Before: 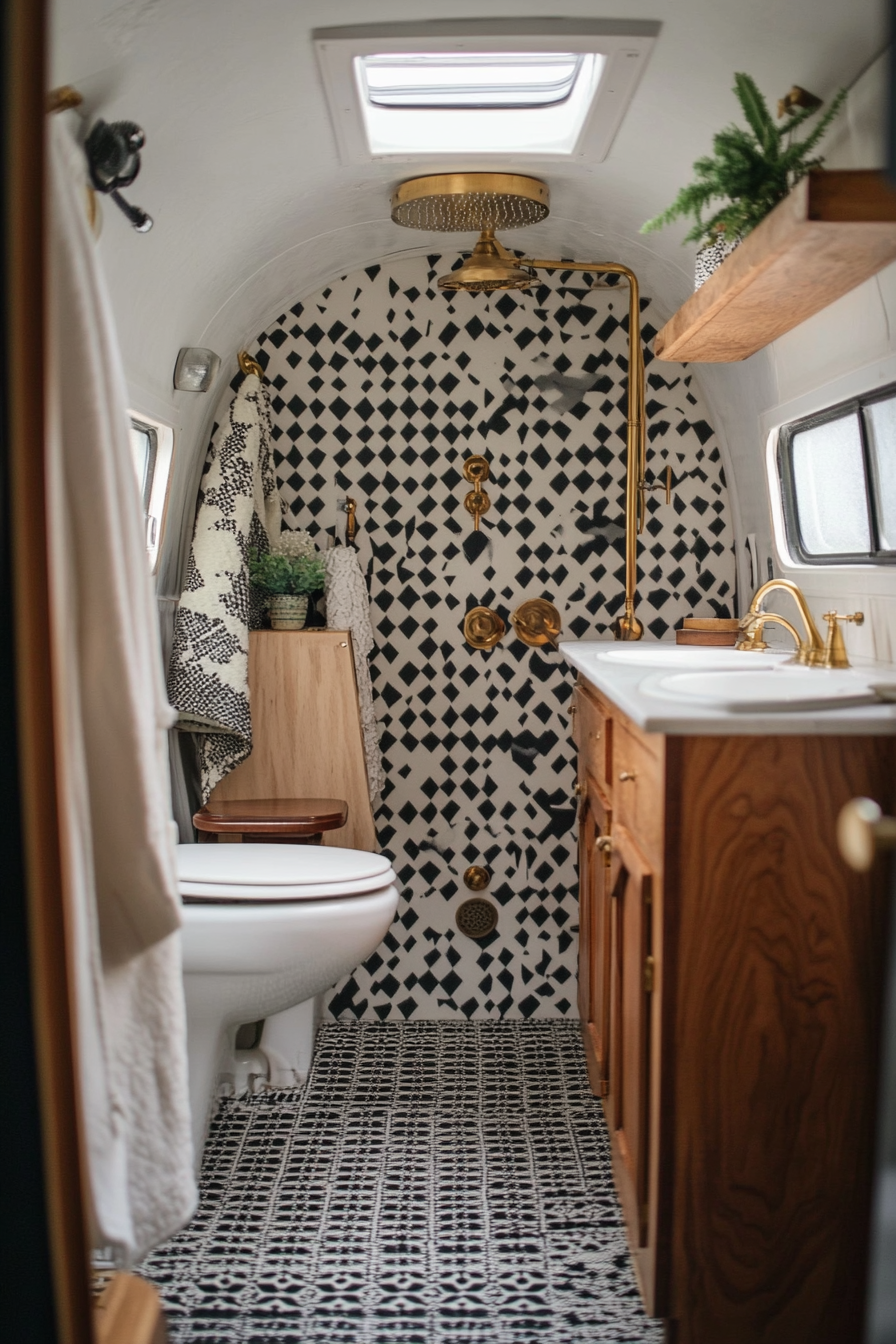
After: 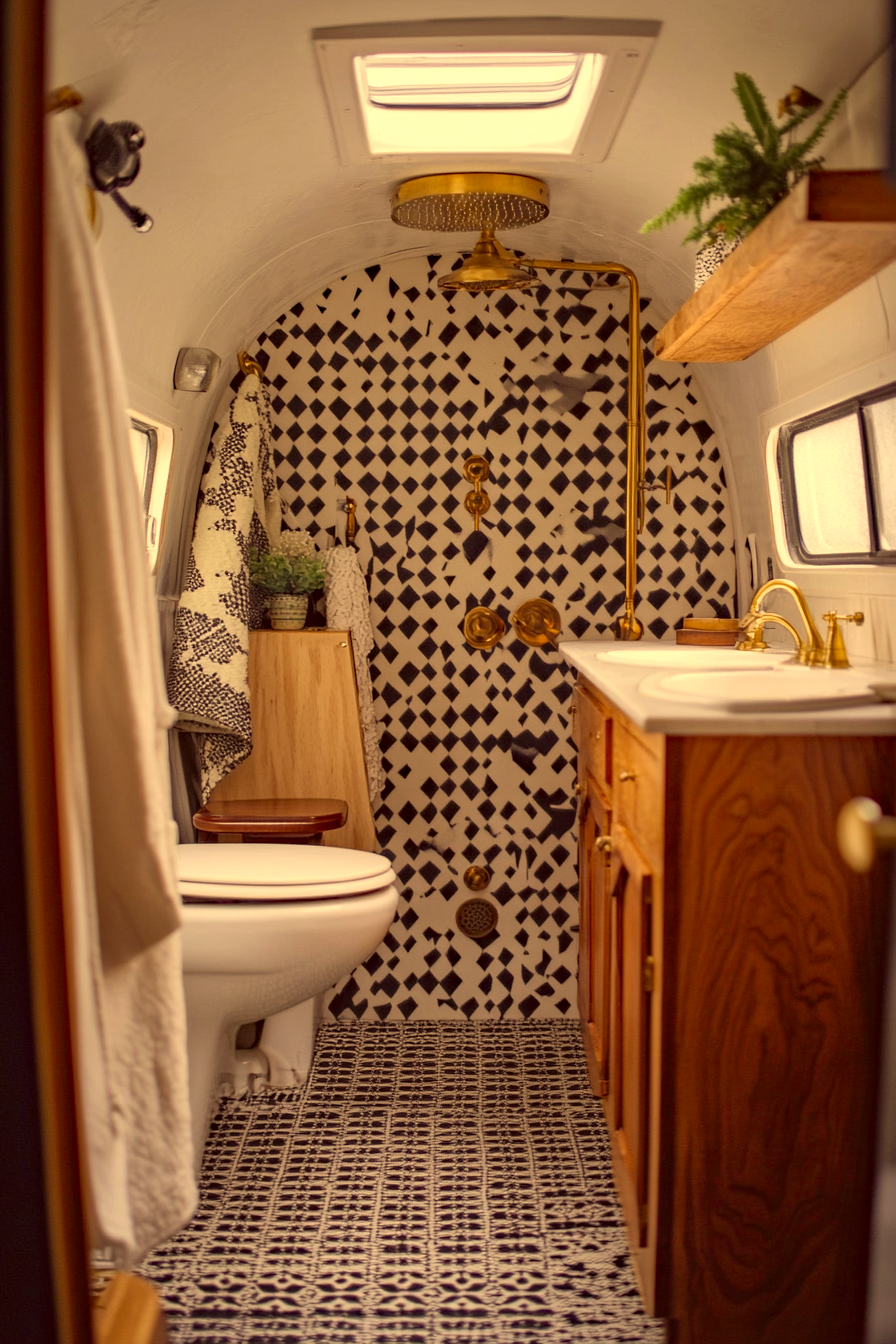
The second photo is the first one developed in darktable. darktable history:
shadows and highlights: shadows 43.37, highlights 7
haze removal: compatibility mode true
color correction: highlights a* 9.93, highlights b* 38.91, shadows a* 14.6, shadows b* 3.45
